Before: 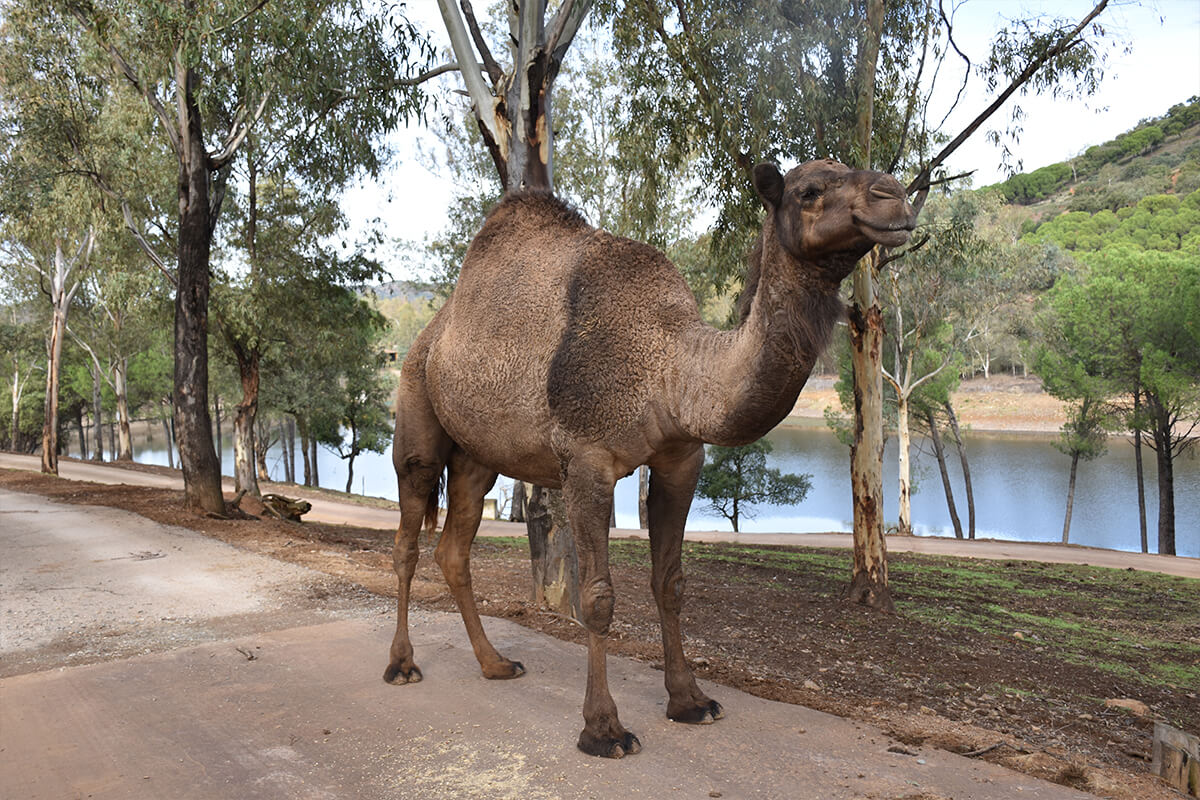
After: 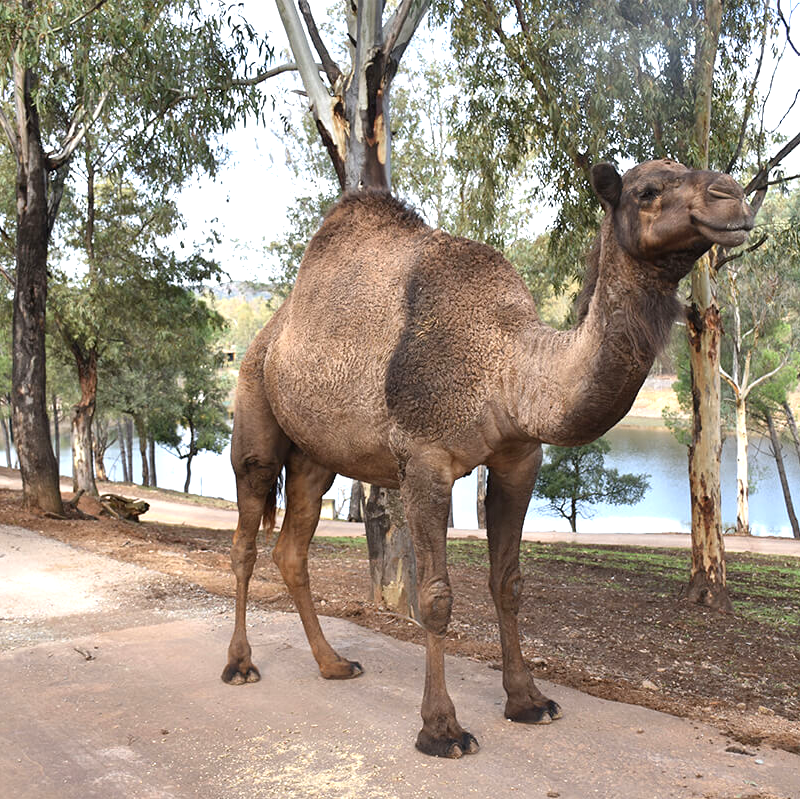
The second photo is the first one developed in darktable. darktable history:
crop and rotate: left 13.537%, right 19.796%
exposure: exposure 0.636 EV, compensate highlight preservation false
